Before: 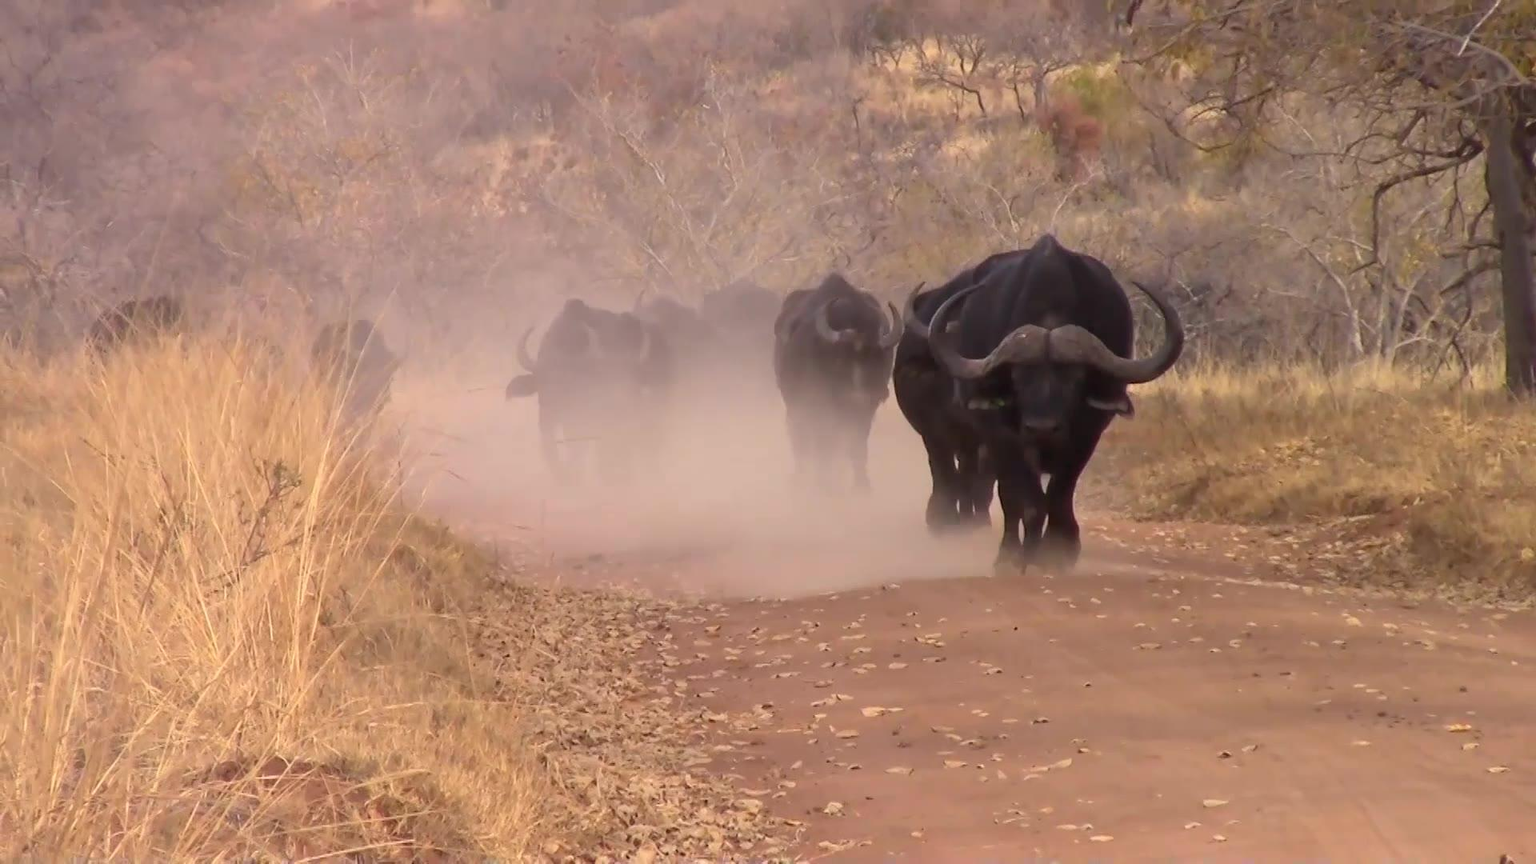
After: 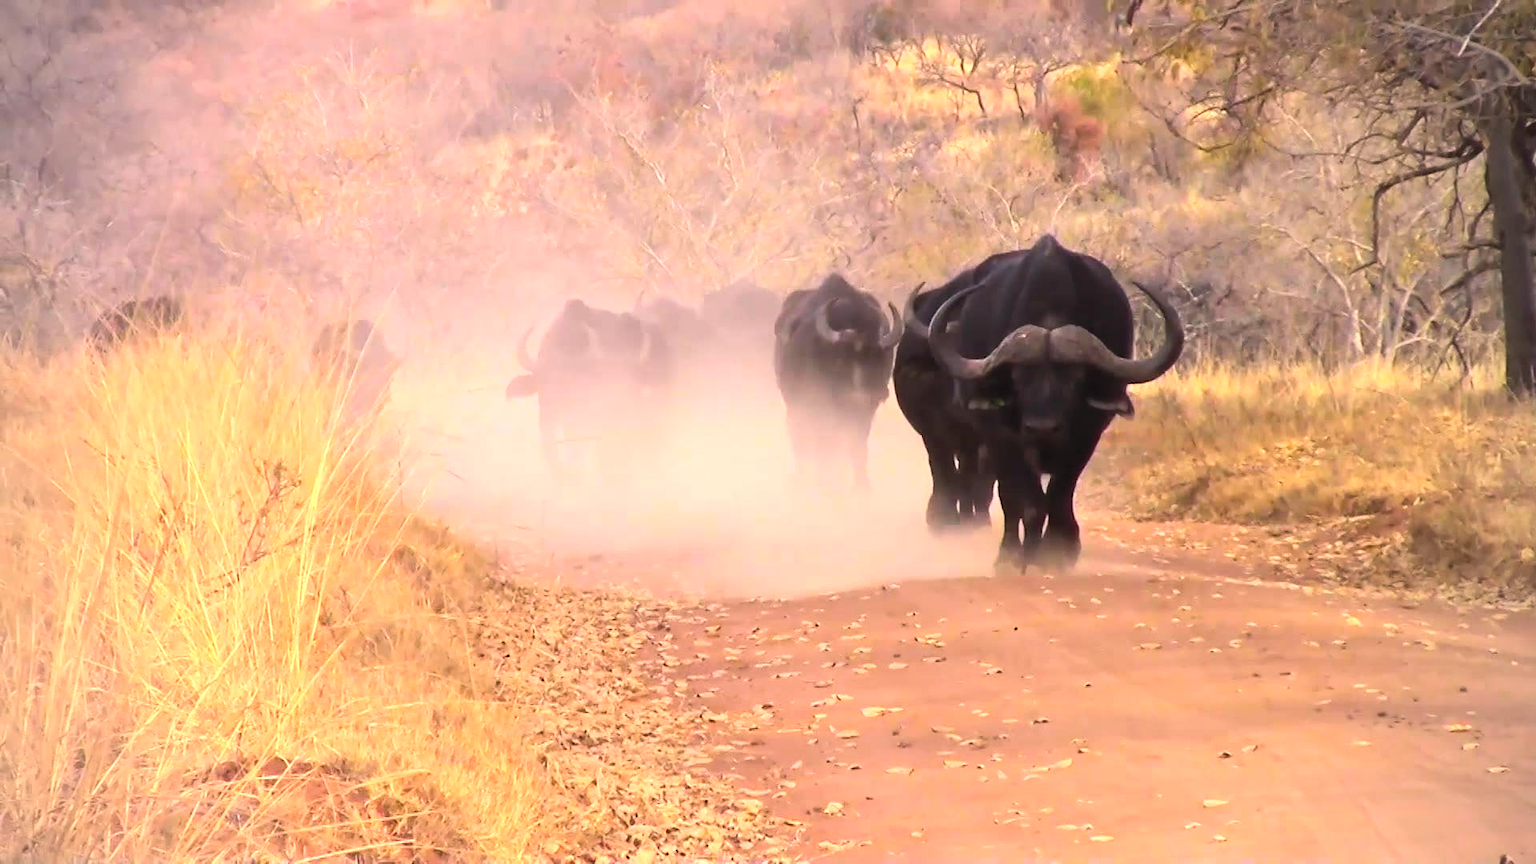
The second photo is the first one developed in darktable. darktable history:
contrast brightness saturation: contrast 0.069, brightness 0.171, saturation 0.402
vignetting: unbound false
tone equalizer: -8 EV -1.06 EV, -7 EV -0.977 EV, -6 EV -0.829 EV, -5 EV -0.605 EV, -3 EV 0.586 EV, -2 EV 0.89 EV, -1 EV 0.997 EV, +0 EV 1.05 EV, edges refinement/feathering 500, mask exposure compensation -1.57 EV, preserve details no
